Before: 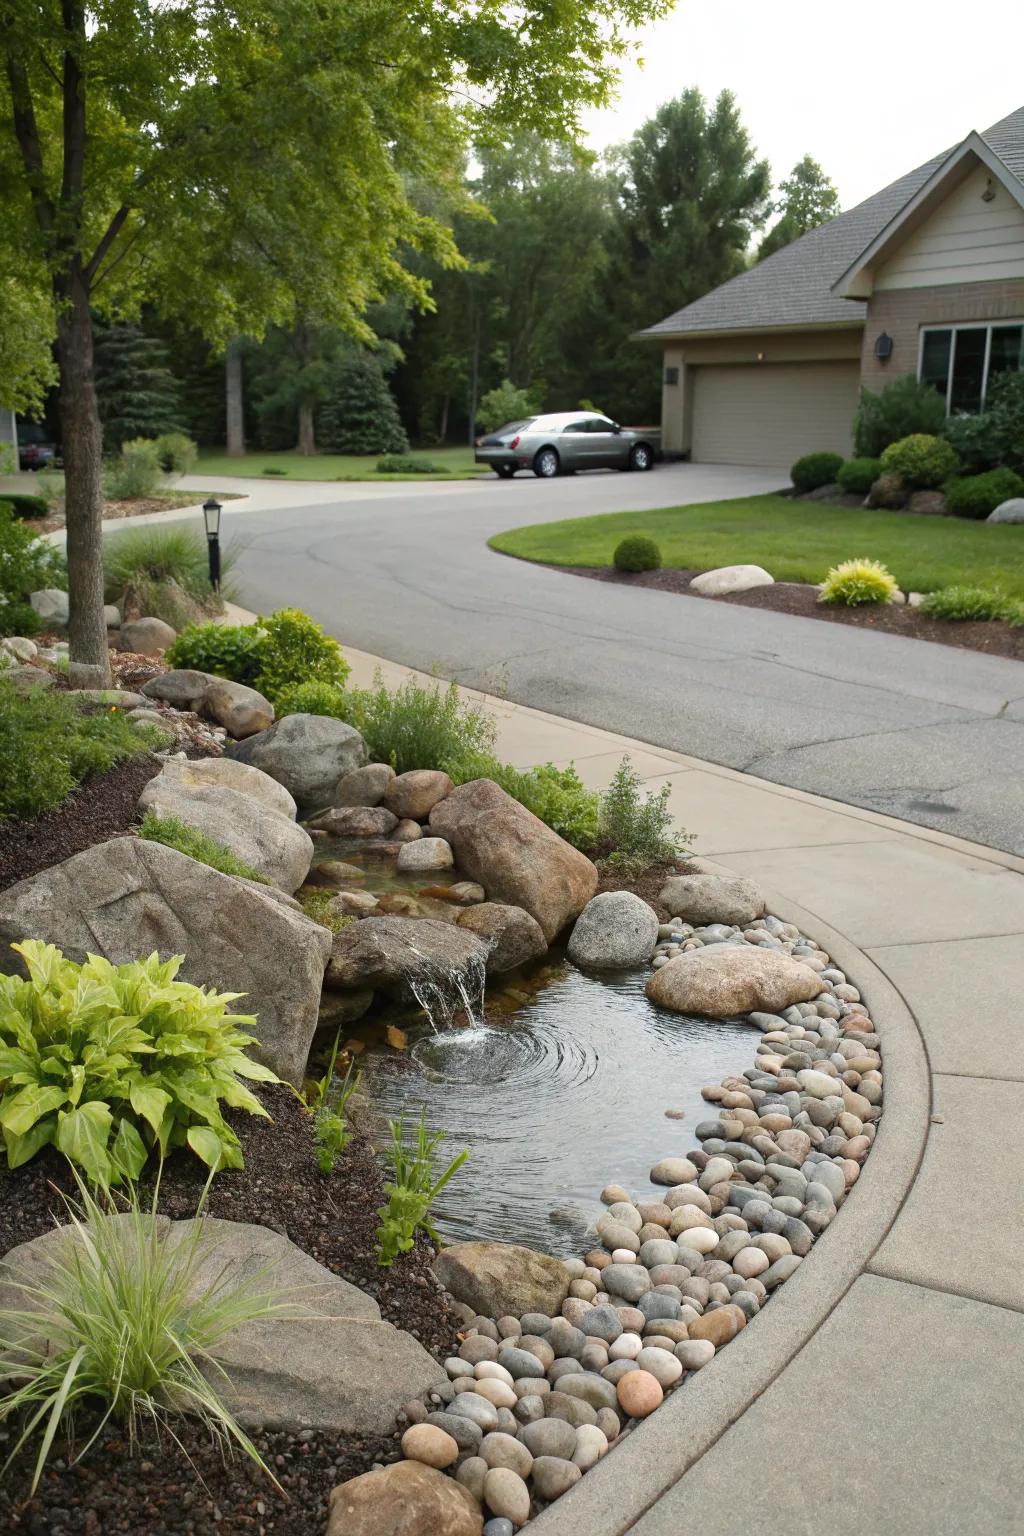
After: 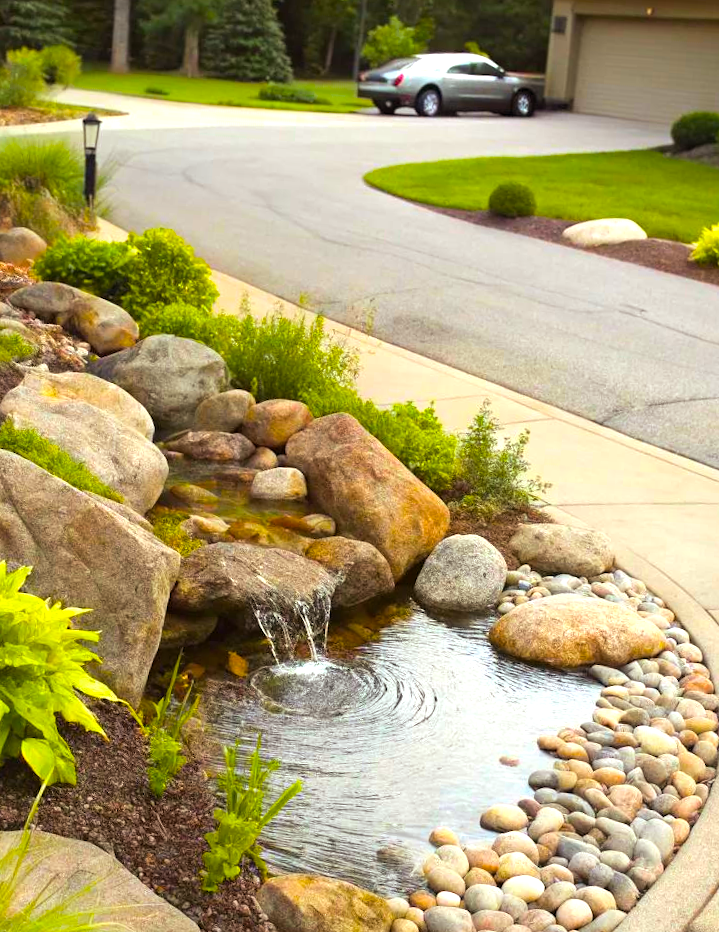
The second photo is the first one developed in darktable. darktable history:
crop and rotate: angle -4.15°, left 9.838%, top 20.938%, right 12.482%, bottom 11.935%
color balance rgb: power › chroma 1.067%, power › hue 26.16°, linear chroma grading › global chroma 15.235%, perceptual saturation grading › global saturation 60.84%, perceptual saturation grading › highlights 20.733%, perceptual saturation grading › shadows -50.221%
exposure: exposure 0.742 EV, compensate exposure bias true, compensate highlight preservation false
